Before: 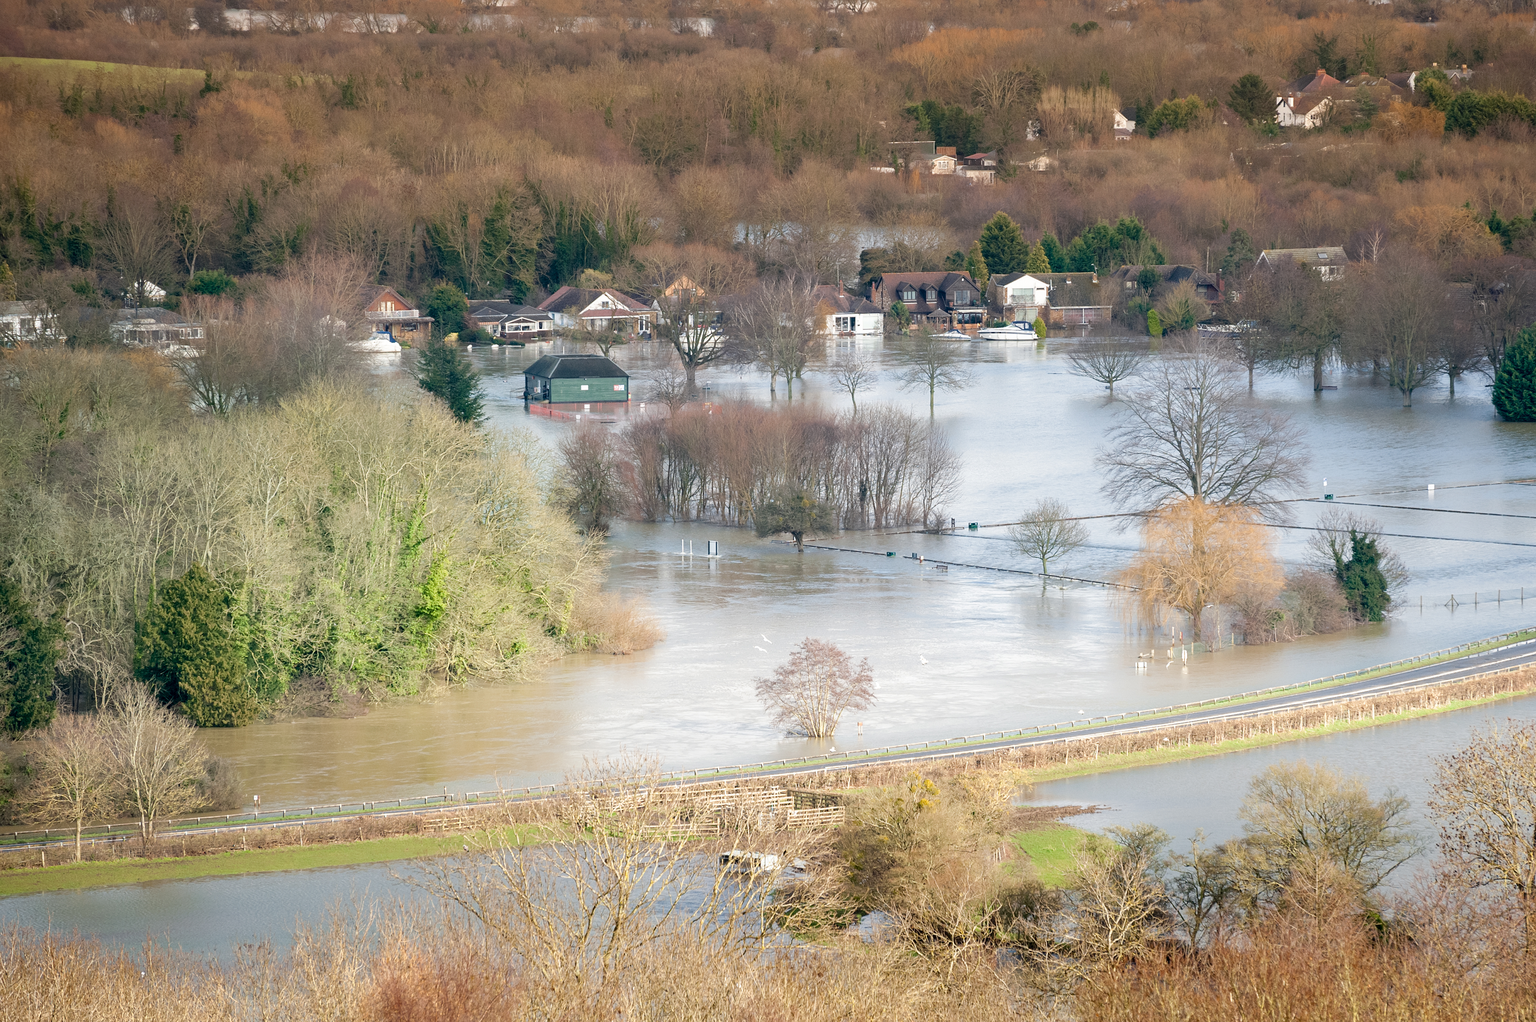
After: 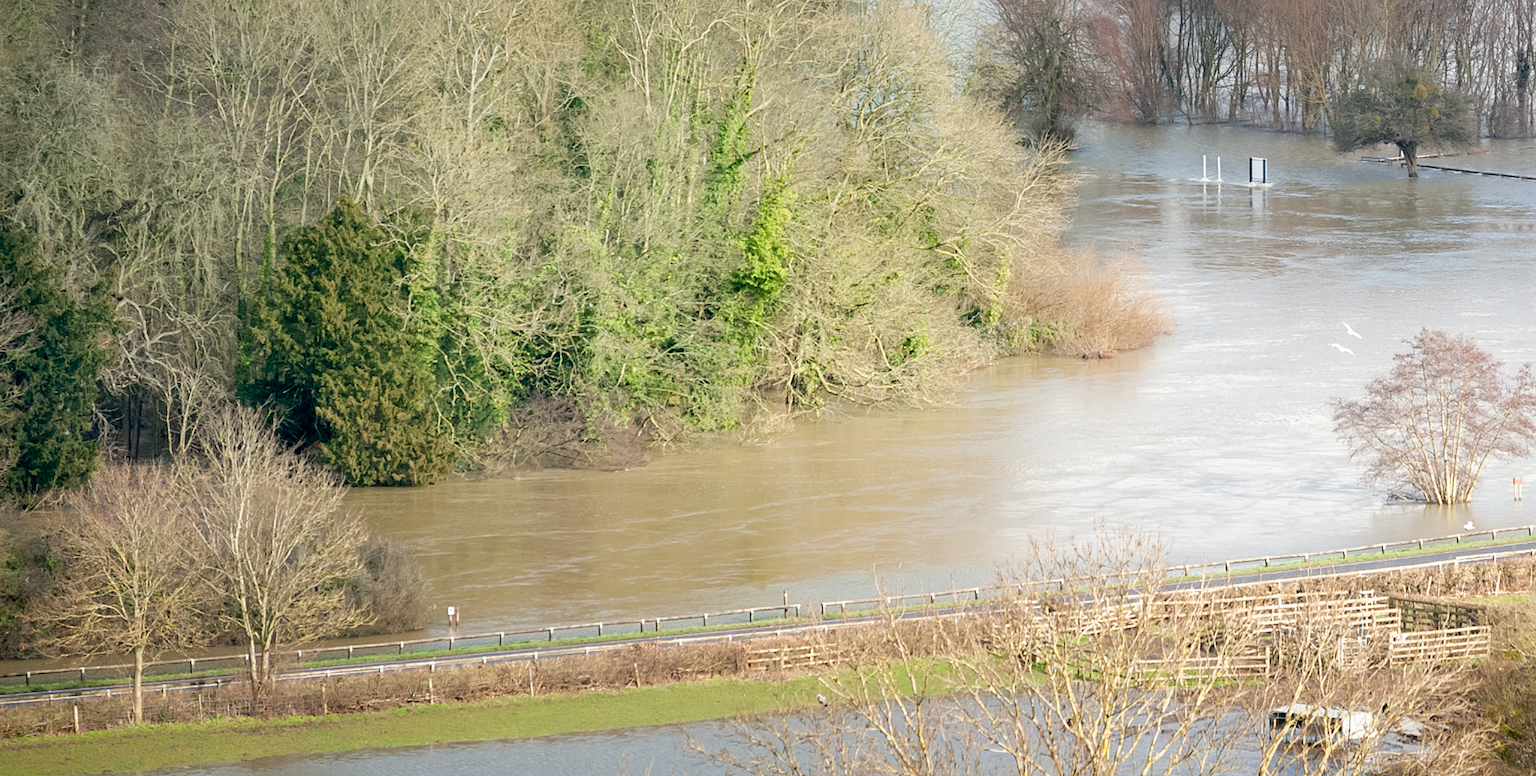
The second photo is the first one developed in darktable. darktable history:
crop: top 44.216%, right 43.3%, bottom 12.734%
